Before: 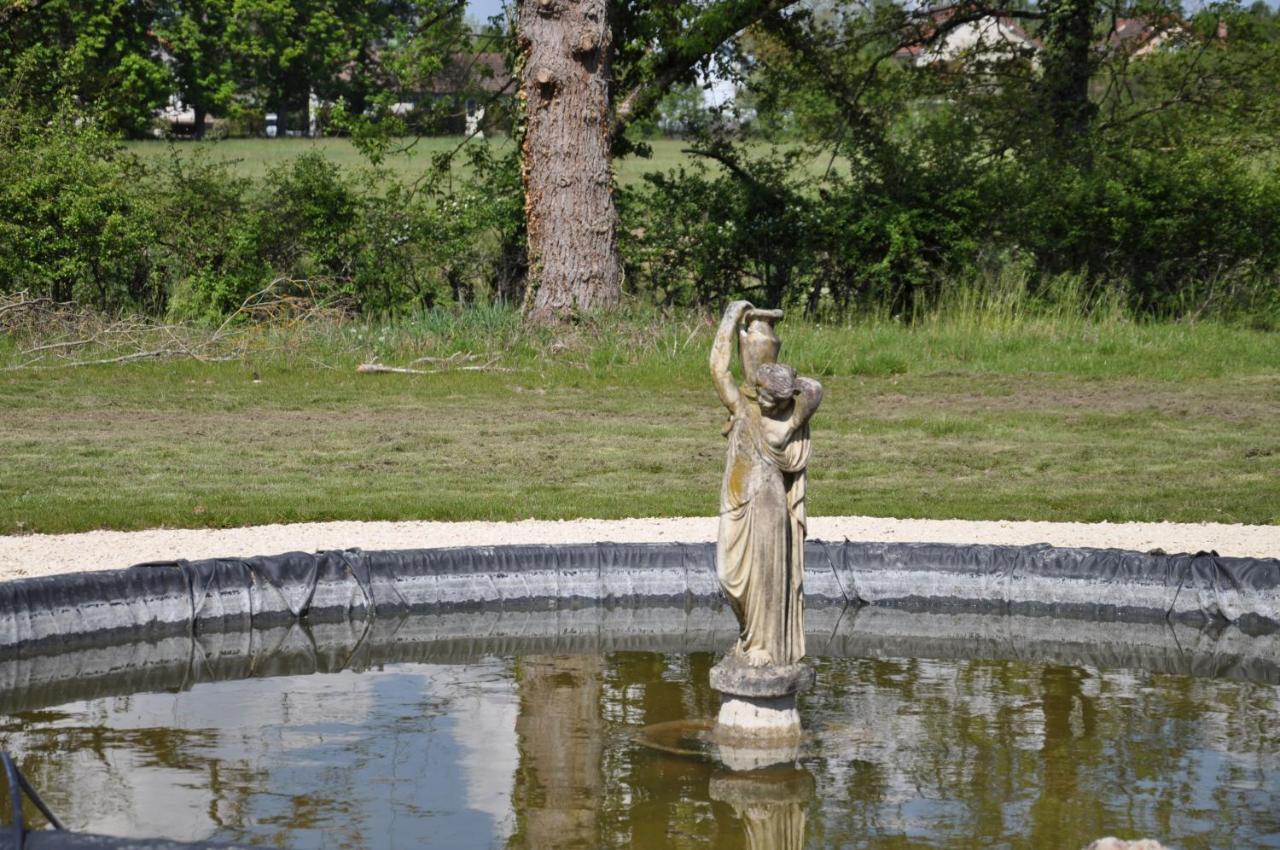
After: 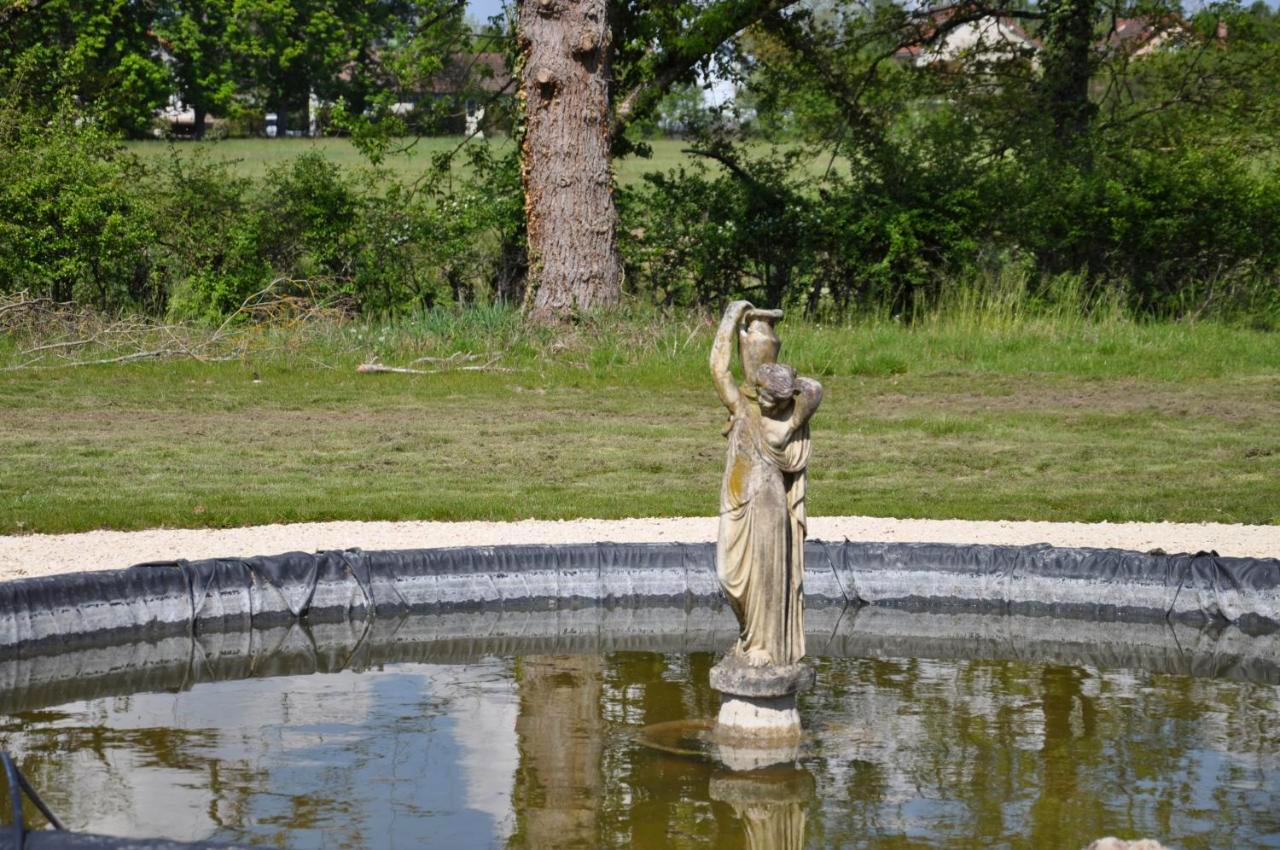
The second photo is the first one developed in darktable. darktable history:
contrast brightness saturation: contrast 0.044, saturation 0.152
